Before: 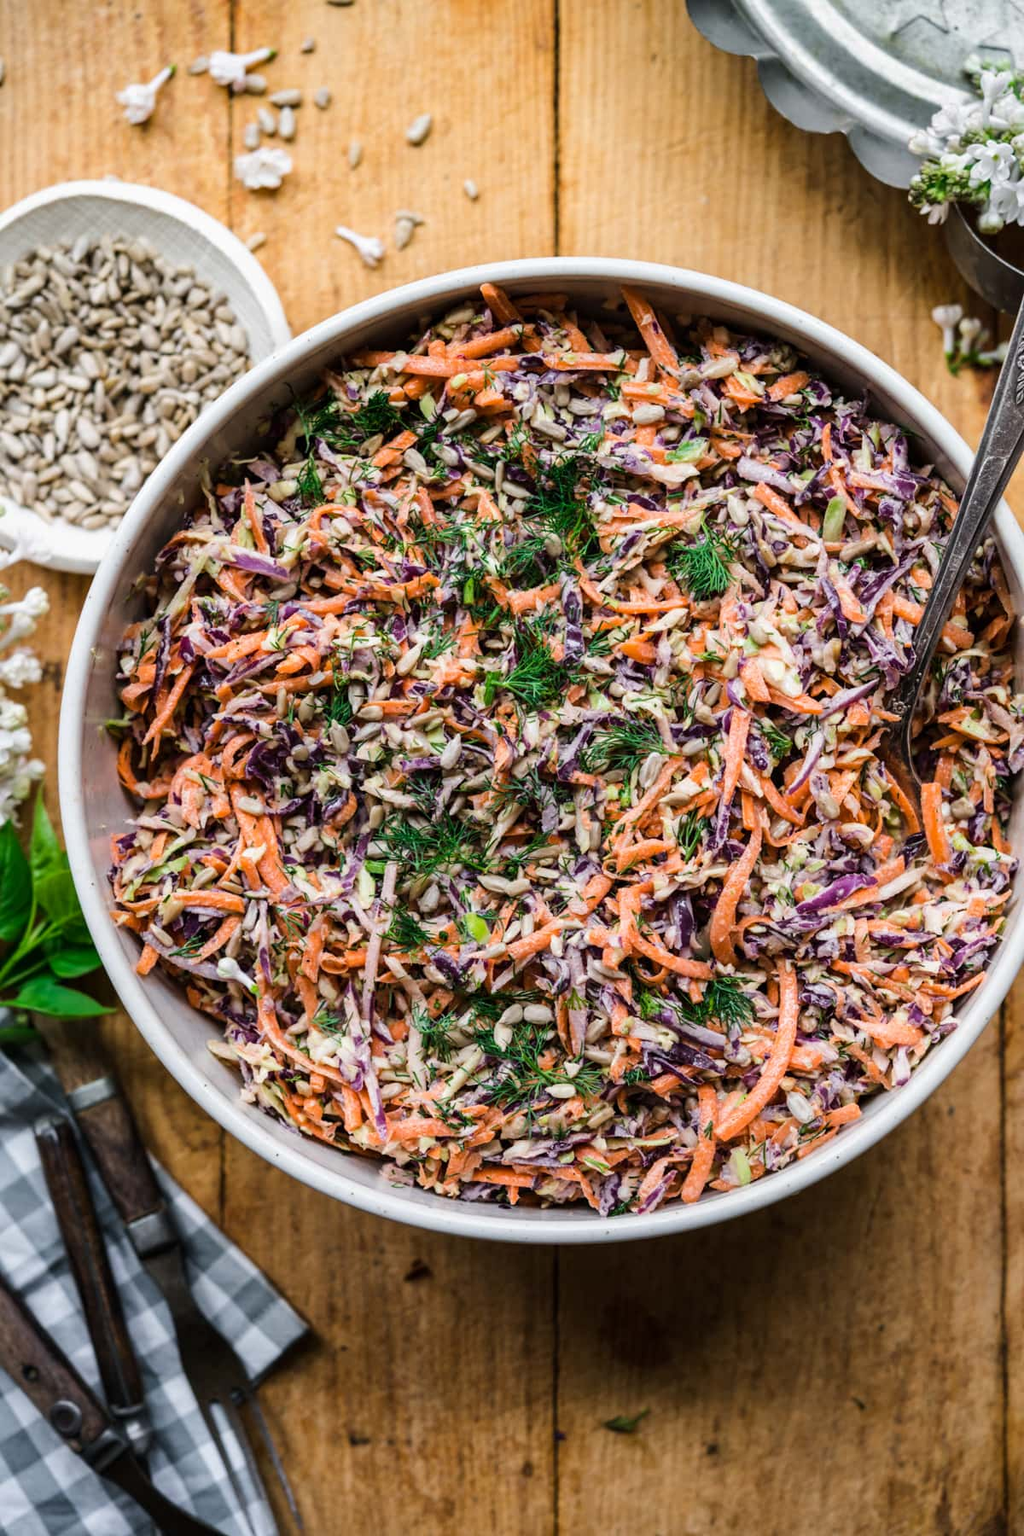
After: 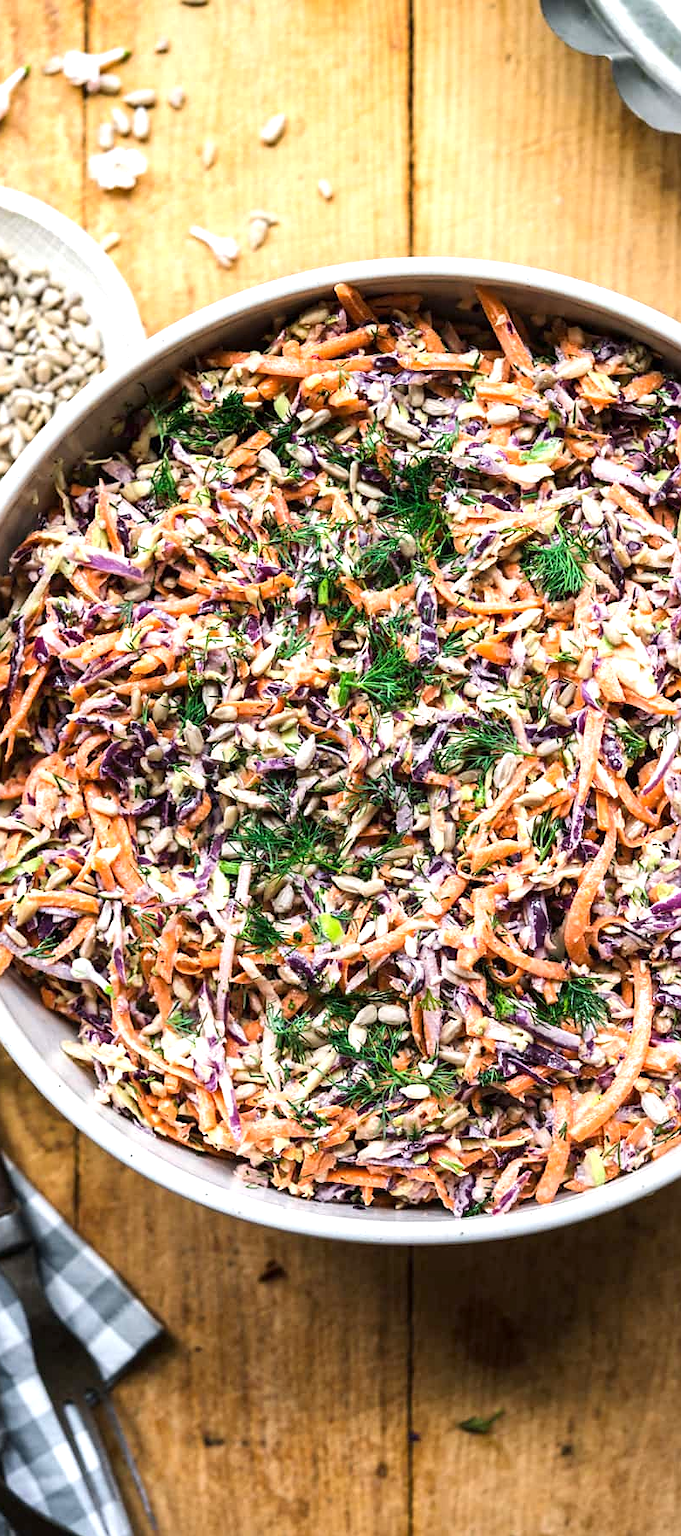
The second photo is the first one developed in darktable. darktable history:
sharpen: radius 0.969, amount 0.612
exposure: exposure 0.754 EV, compensate highlight preservation false
crop and rotate: left 14.296%, right 19.127%
